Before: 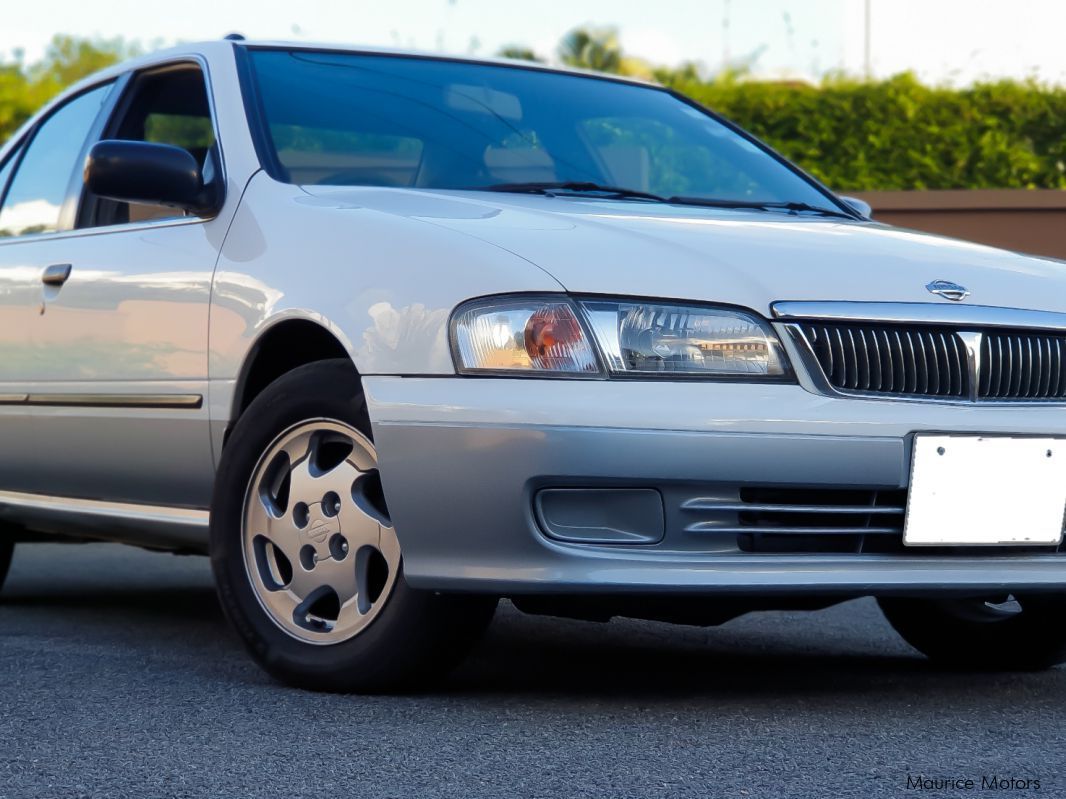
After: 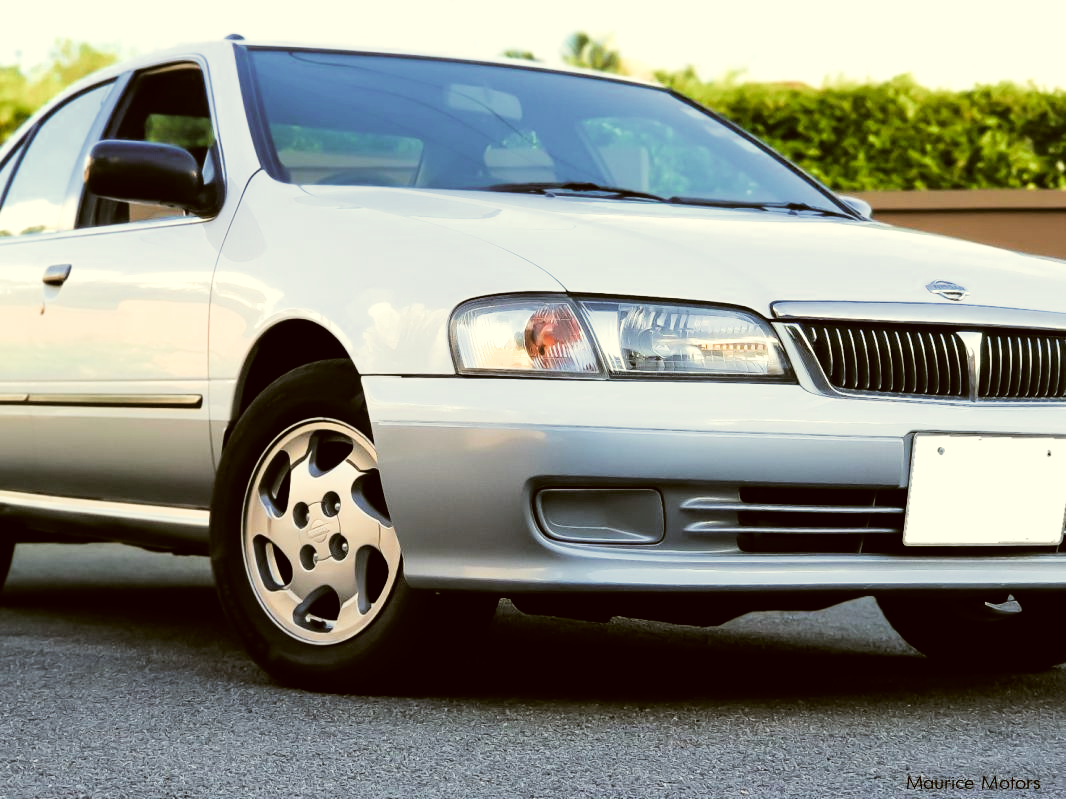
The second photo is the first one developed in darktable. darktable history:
color correction: highlights a* -1.52, highlights b* 10.14, shadows a* 0.788, shadows b* 19.24
filmic rgb: black relative exposure -5.11 EV, white relative exposure 3.98 EV, hardness 2.88, contrast 1.494, add noise in highlights 0.002, color science v3 (2019), use custom middle-gray values true, contrast in highlights soft
exposure: black level correction -0.006, exposure 1 EV, compensate exposure bias true, compensate highlight preservation false
